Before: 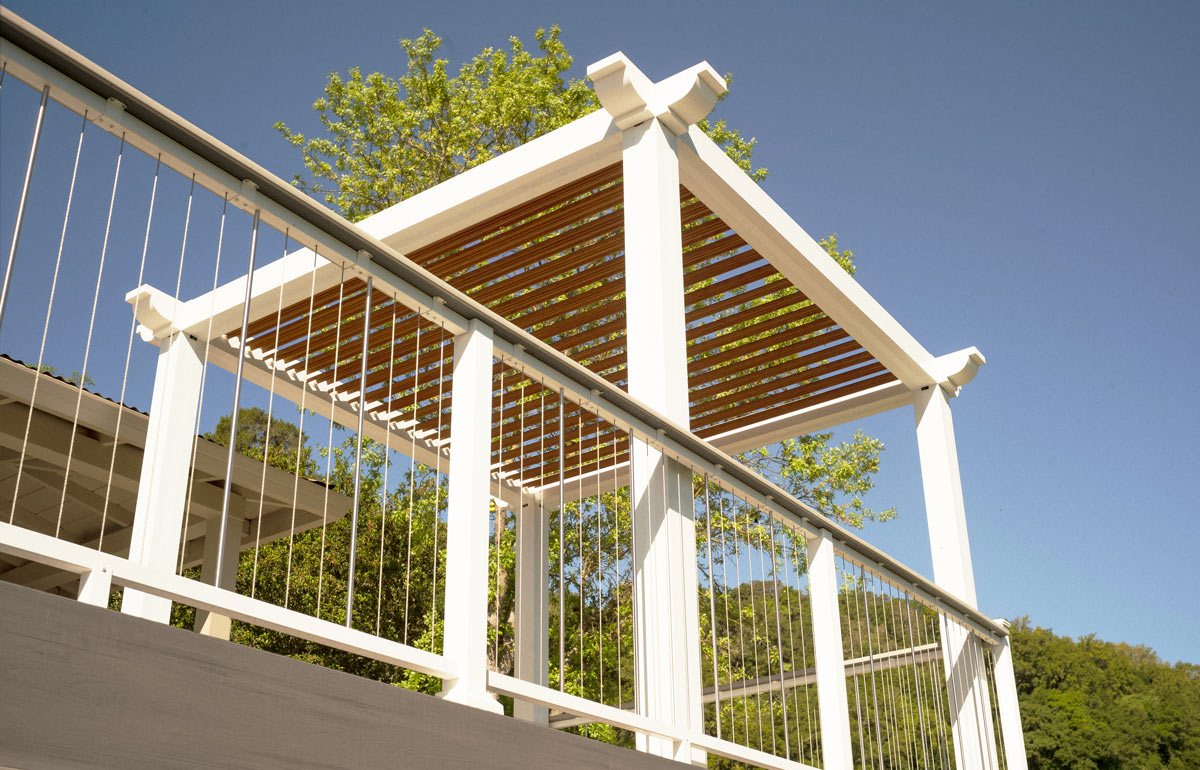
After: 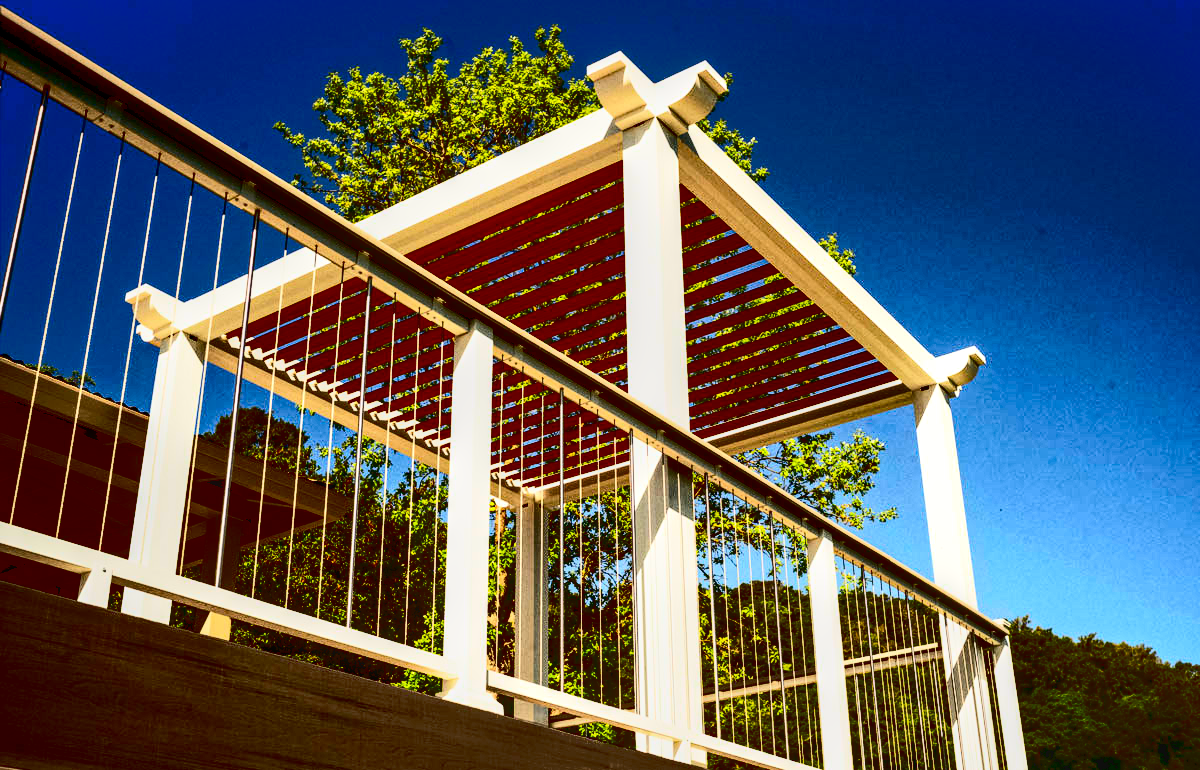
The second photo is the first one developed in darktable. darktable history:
shadows and highlights: shadows 62.36, white point adjustment 0.432, highlights -33.93, compress 84.19%
haze removal: compatibility mode true, adaptive false
local contrast: detail 130%
contrast brightness saturation: contrast 0.757, brightness -0.982, saturation 0.987
